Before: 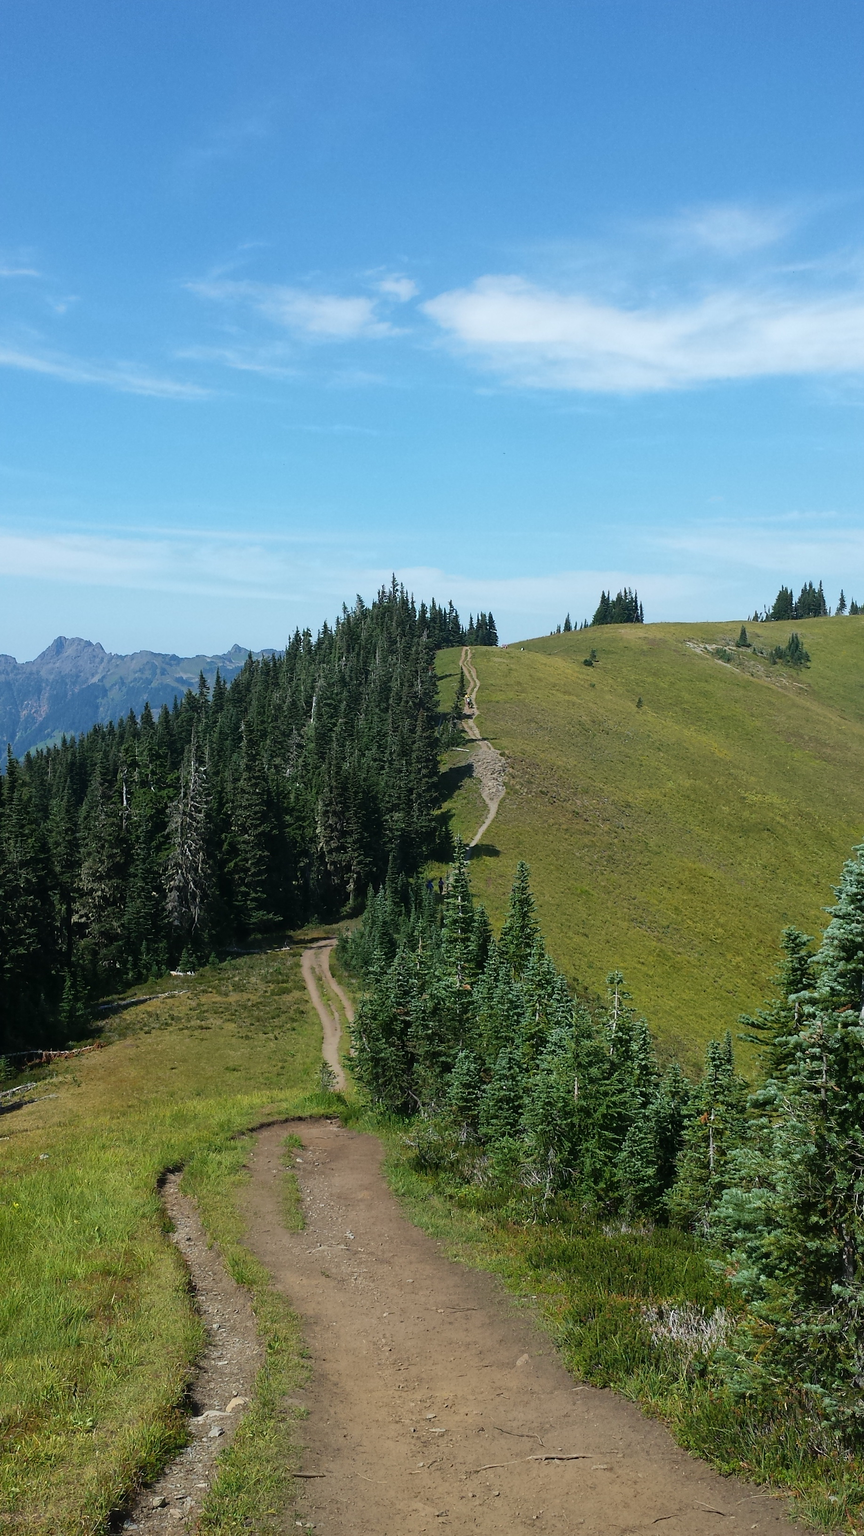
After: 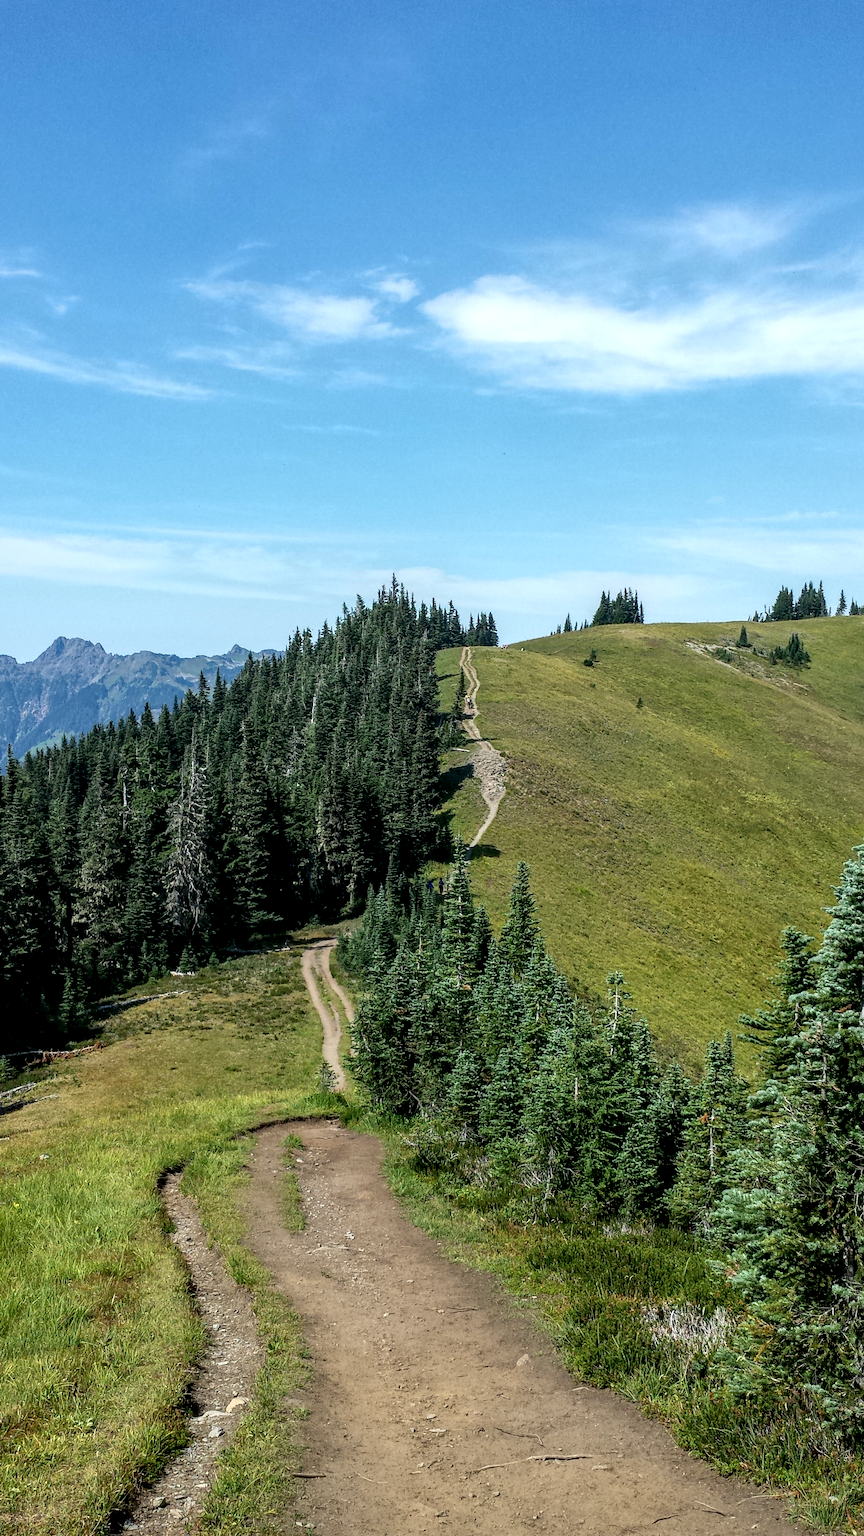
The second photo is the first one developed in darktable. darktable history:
levels: levels [0, 0.478, 1]
local contrast: highlights 79%, shadows 56%, detail 175%, midtone range 0.421
